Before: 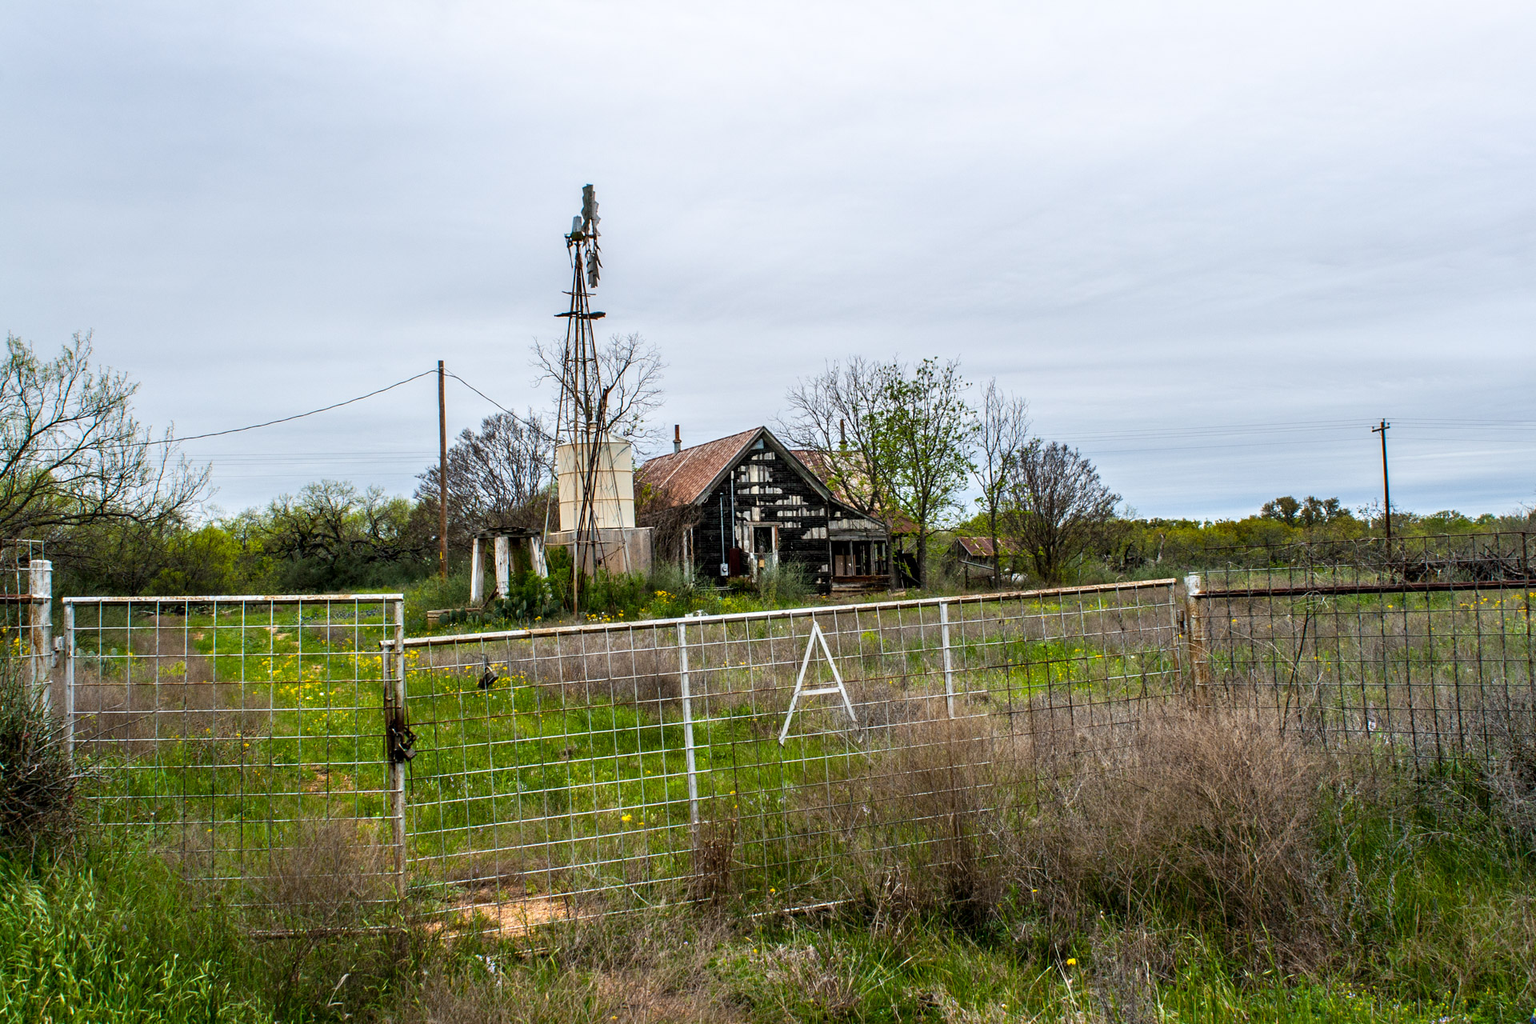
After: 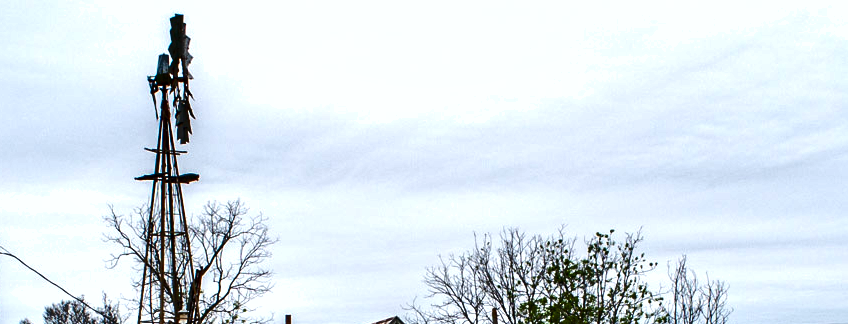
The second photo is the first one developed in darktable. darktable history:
local contrast: mode bilateral grid, contrast 20, coarseness 50, detail 119%, midtone range 0.2
shadows and highlights: radius 263.51, soften with gaussian
tone equalizer: -8 EV -0.437 EV, -7 EV -0.404 EV, -6 EV -0.353 EV, -5 EV -0.258 EV, -3 EV 0.224 EV, -2 EV 0.331 EV, -1 EV 0.396 EV, +0 EV 0.421 EV, edges refinement/feathering 500, mask exposure compensation -1.57 EV, preserve details no
crop: left 29.101%, top 16.88%, right 26.682%, bottom 57.759%
